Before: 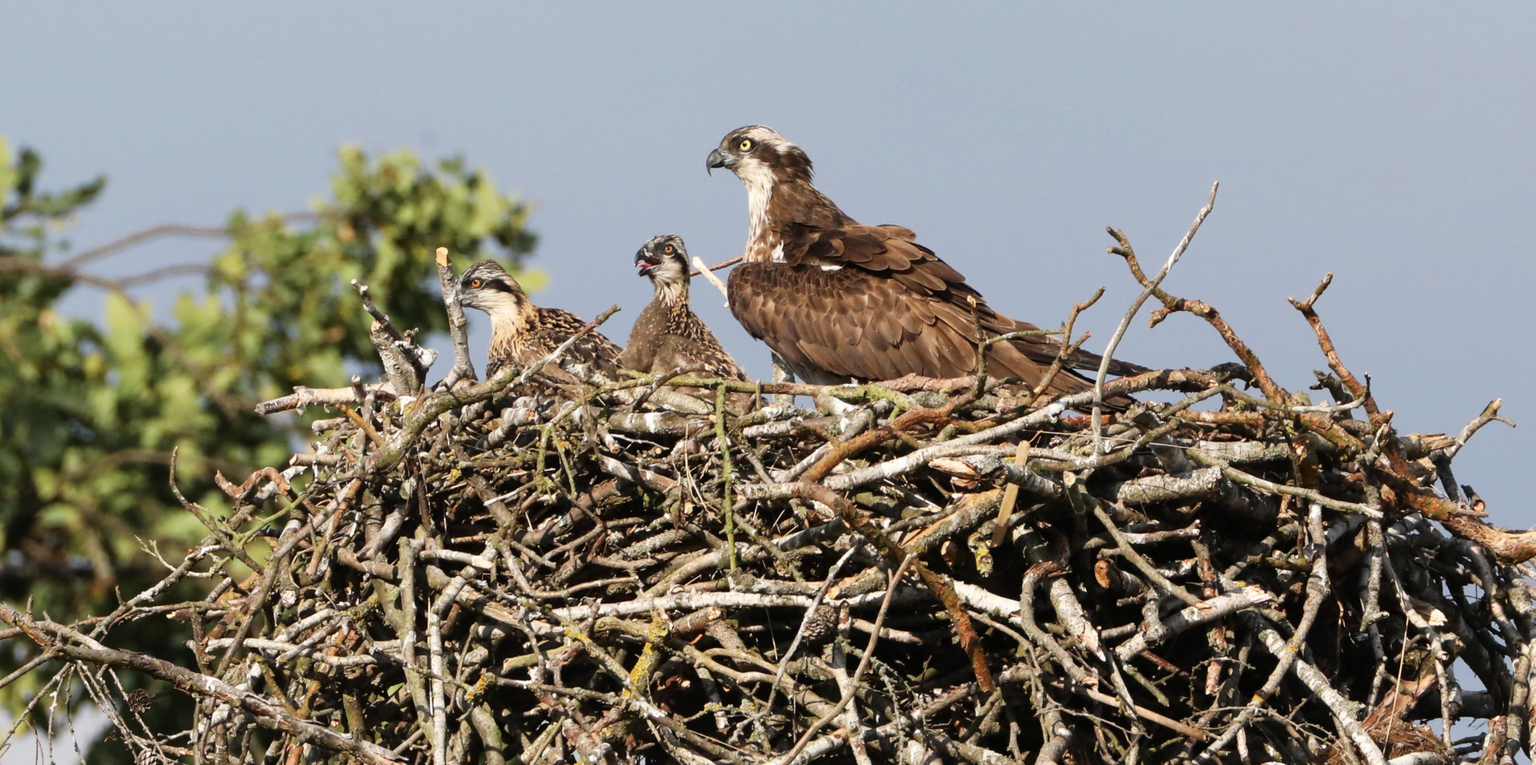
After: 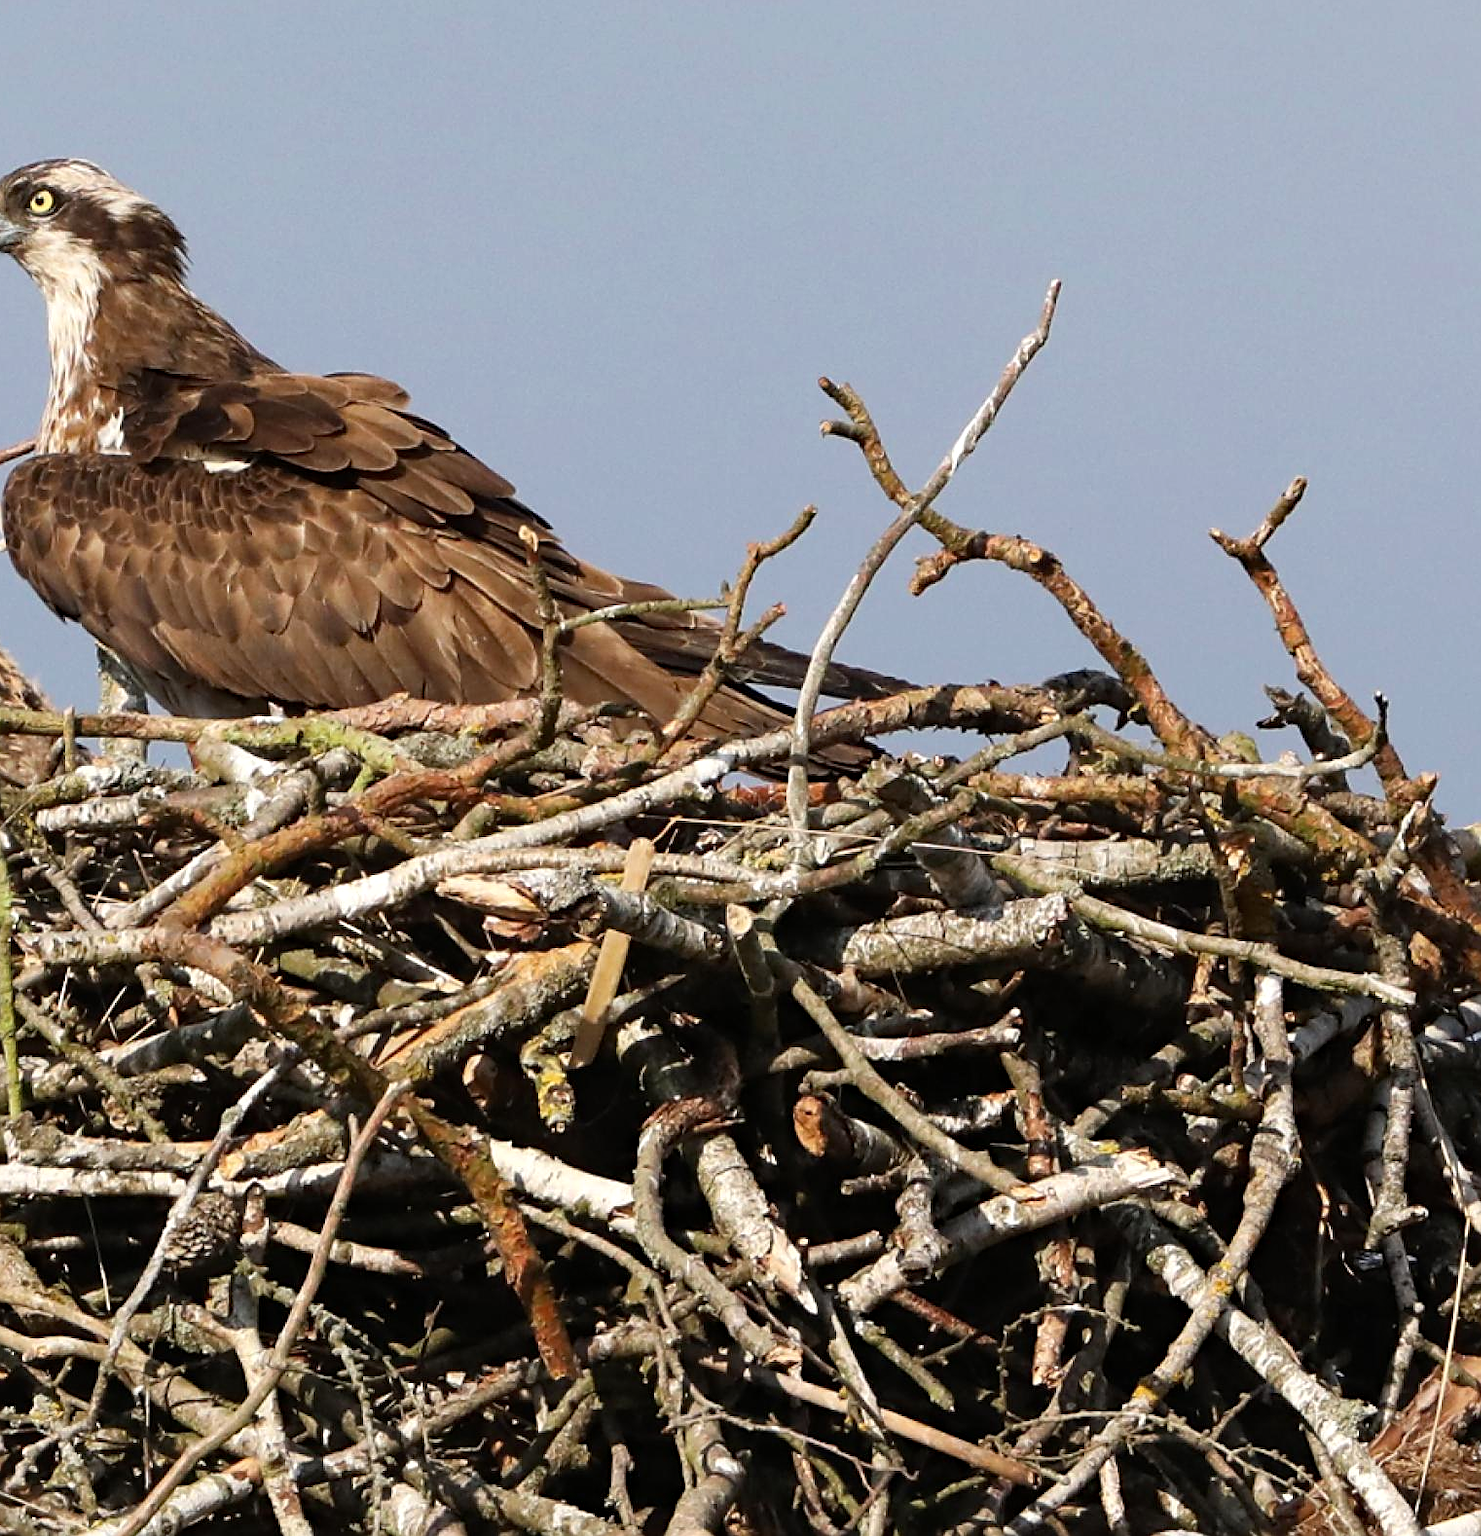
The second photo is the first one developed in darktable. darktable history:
sharpen: on, module defaults
haze removal: compatibility mode true, adaptive false
crop: left 47.286%, top 6.756%, right 7.915%
